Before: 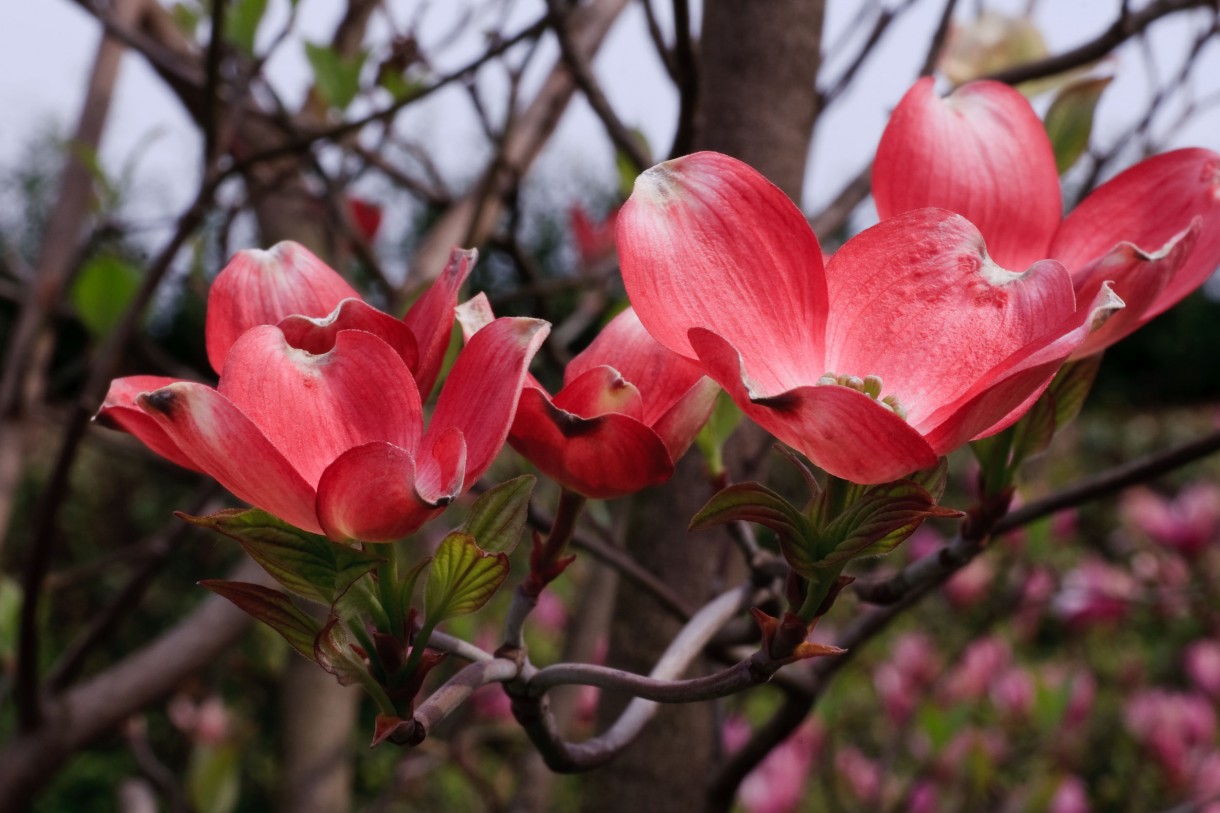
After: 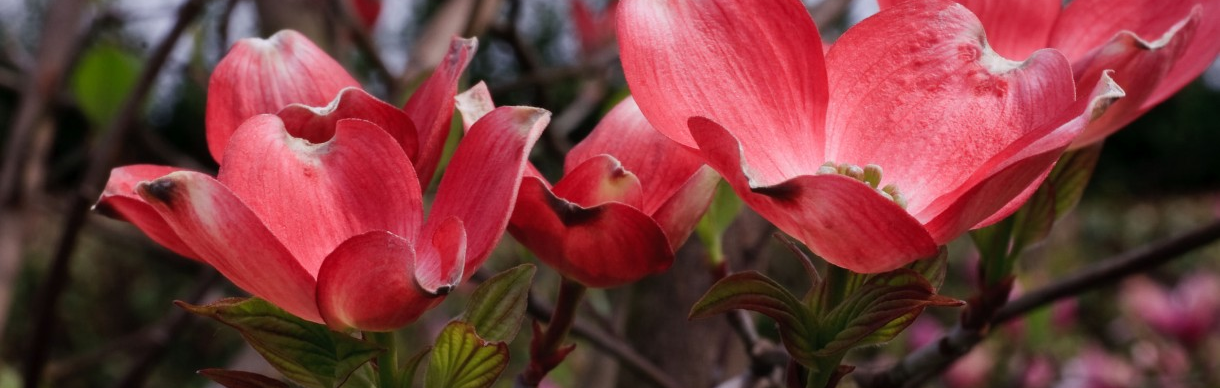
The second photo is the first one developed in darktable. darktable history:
crop and rotate: top 26.035%, bottom 26.178%
